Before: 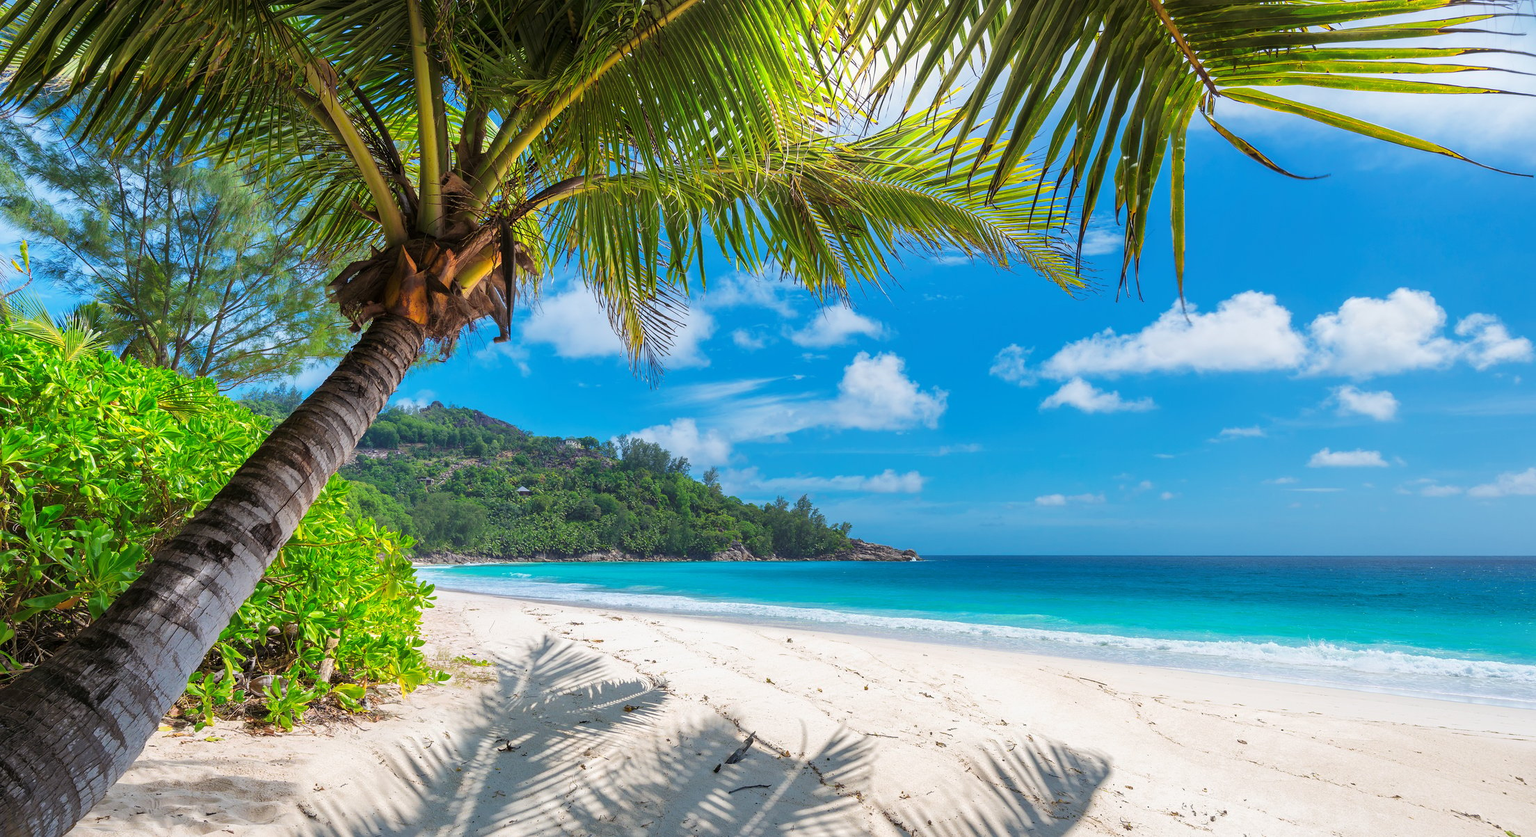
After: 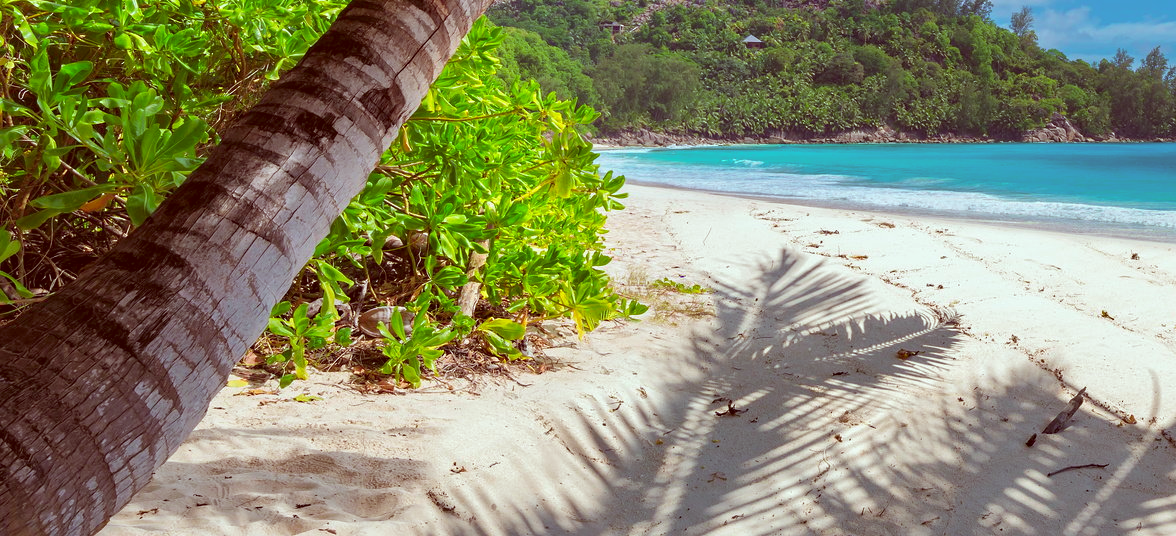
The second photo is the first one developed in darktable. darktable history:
shadows and highlights: shadows 20.84, highlights -37.1, soften with gaussian
crop and rotate: top 55.266%, right 46.711%, bottom 0.155%
exposure: compensate exposure bias true, compensate highlight preservation false
color correction: highlights a* -7.1, highlights b* -0.172, shadows a* 20.15, shadows b* 11.4
sharpen: radius 5.287, amount 0.316, threshold 26.778
